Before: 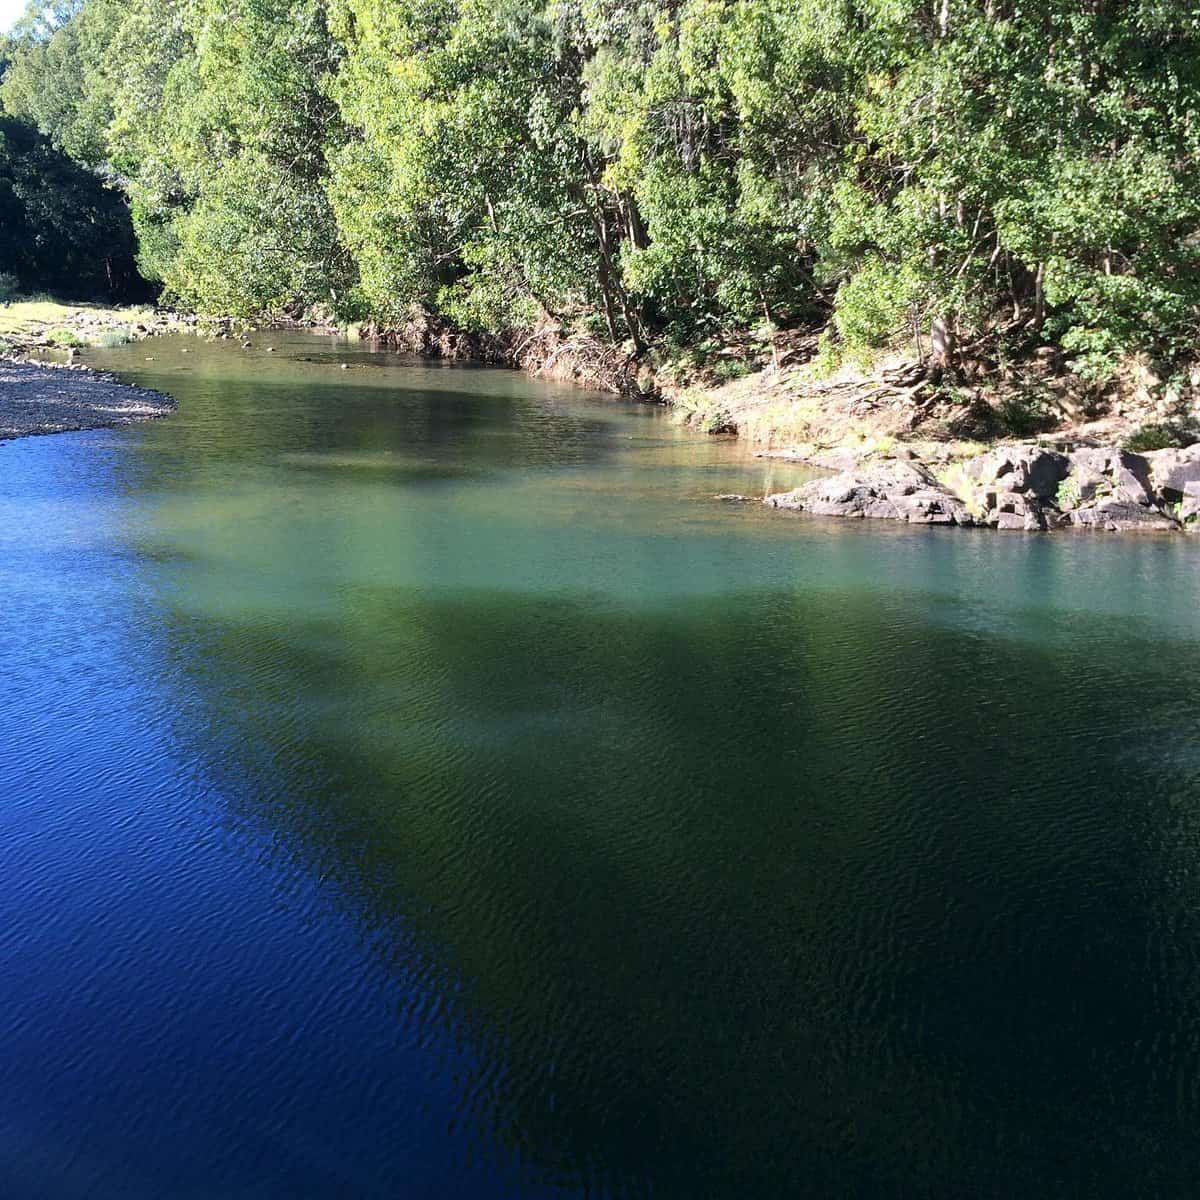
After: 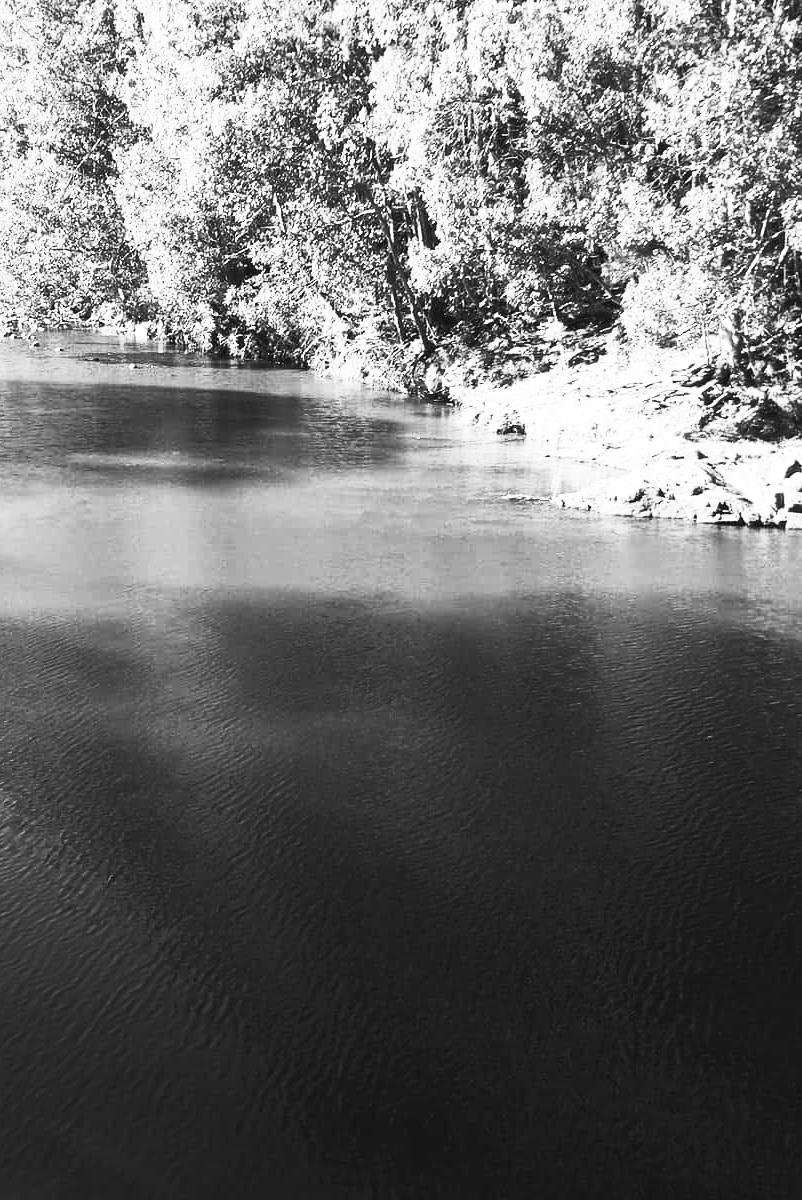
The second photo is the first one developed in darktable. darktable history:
crop and rotate: left 17.732%, right 15.423%
contrast brightness saturation: contrast 0.53, brightness 0.47, saturation -1
